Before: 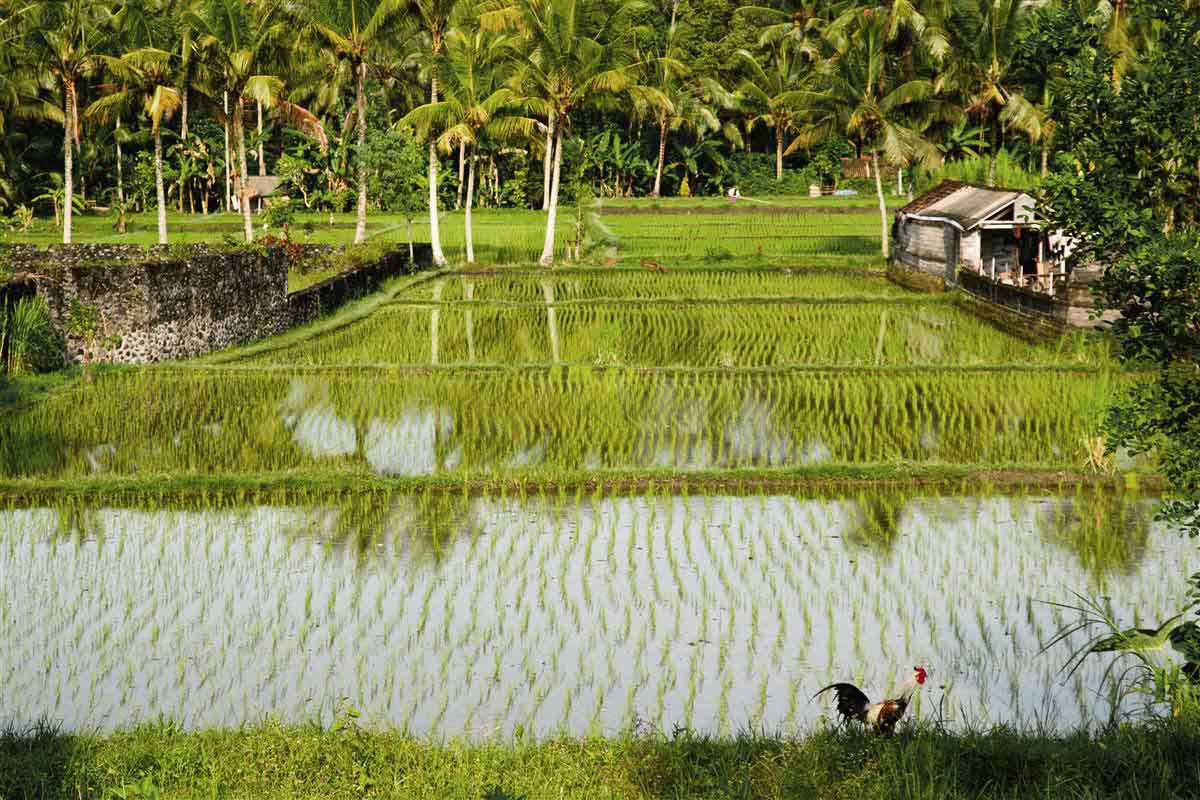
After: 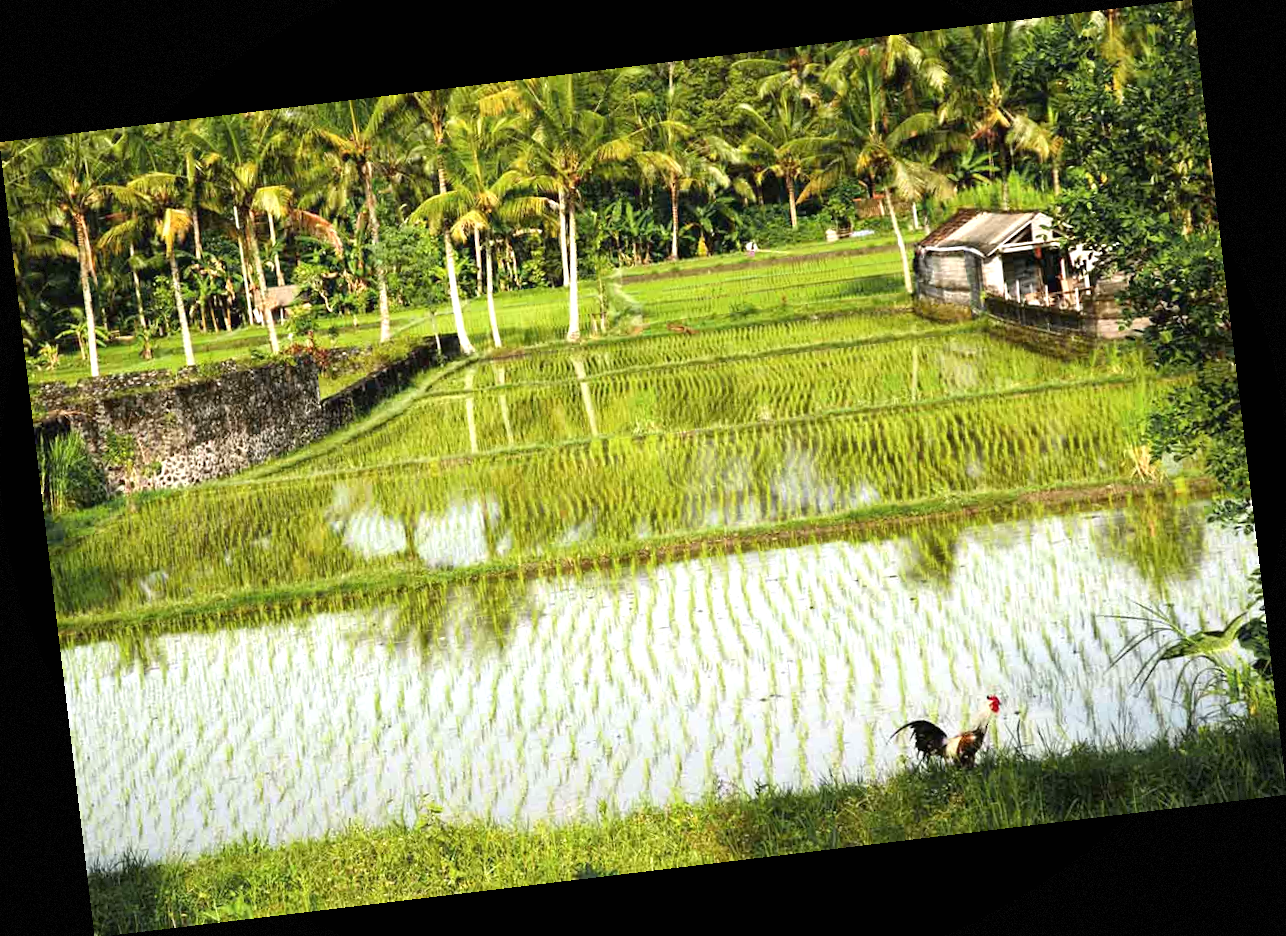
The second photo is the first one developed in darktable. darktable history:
exposure: black level correction 0, exposure 0.7 EV, compensate exposure bias true, compensate highlight preservation false
vignetting: fall-off start 100%, fall-off radius 71%, brightness -0.434, saturation -0.2, width/height ratio 1.178, dithering 8-bit output, unbound false
rotate and perspective: rotation -6.83°, automatic cropping off
